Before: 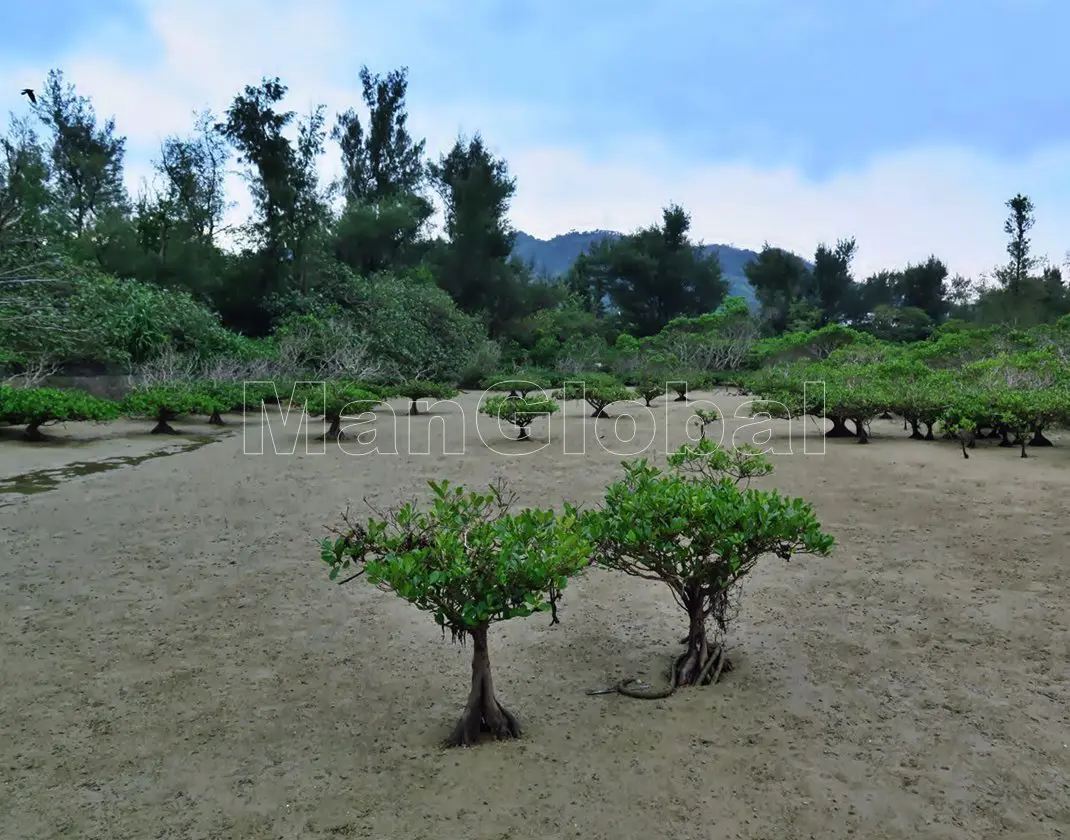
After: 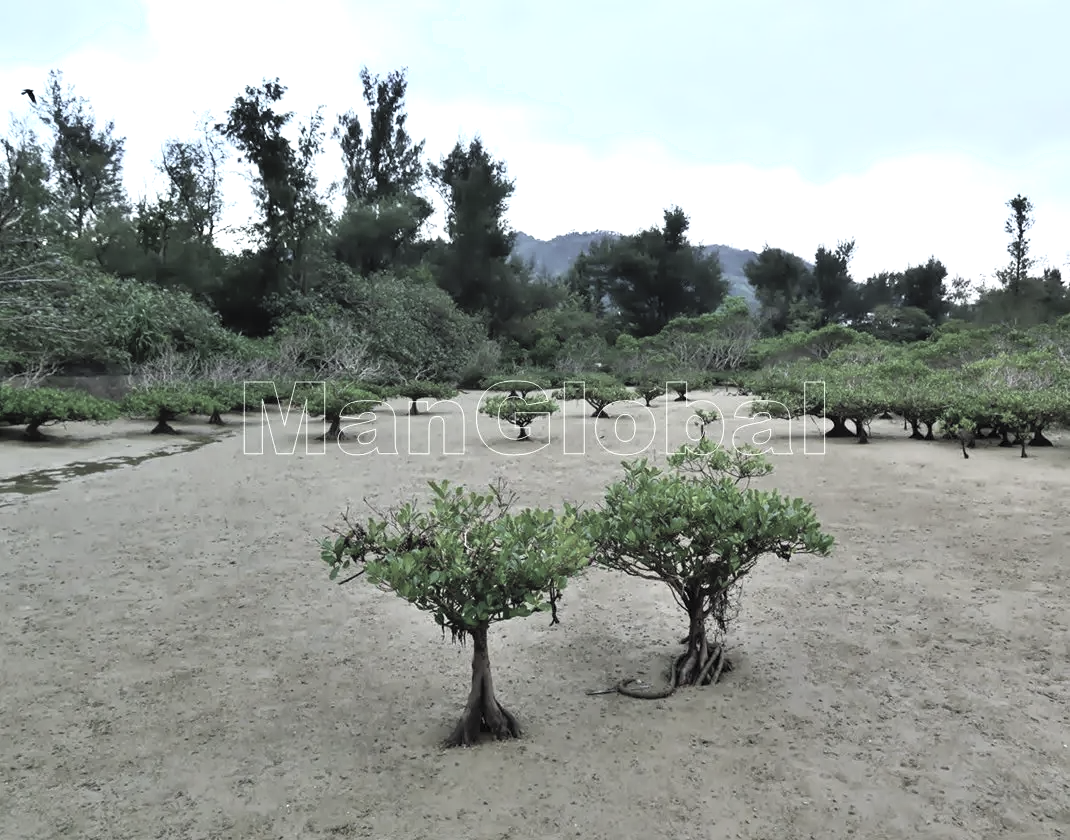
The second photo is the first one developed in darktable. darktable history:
tone equalizer: -8 EV -0.744 EV, -7 EV -0.734 EV, -6 EV -0.606 EV, -5 EV -0.394 EV, -3 EV 0.395 EV, -2 EV 0.6 EV, -1 EV 0.699 EV, +0 EV 0.772 EV, edges refinement/feathering 500, mask exposure compensation -1.57 EV, preserve details guided filter
contrast brightness saturation: brightness 0.181, saturation -0.506
shadows and highlights: shadows 0.256, highlights 39.55
